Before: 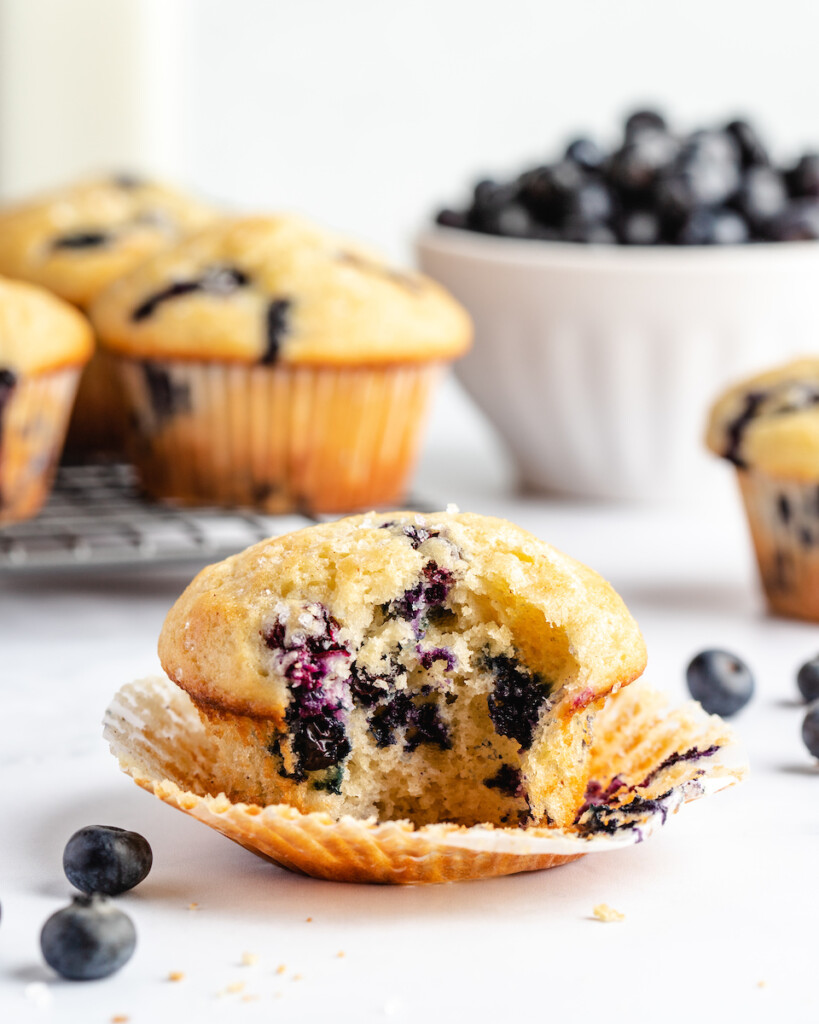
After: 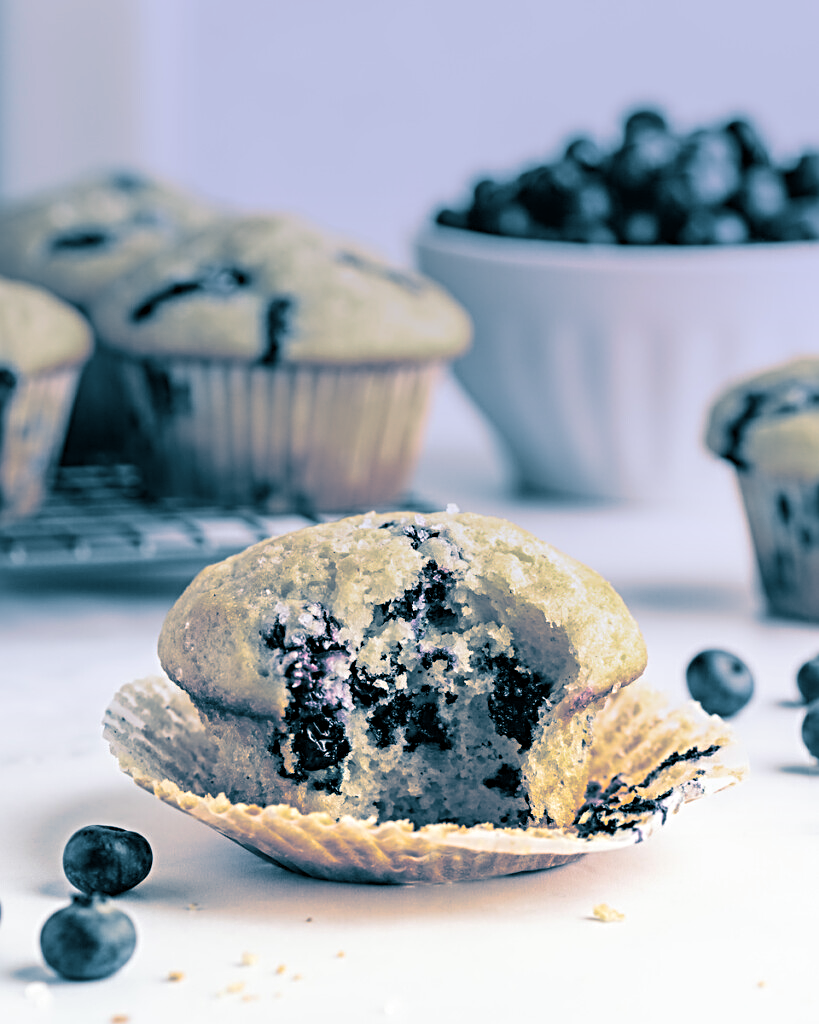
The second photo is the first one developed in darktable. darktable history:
graduated density: hue 238.83°, saturation 50%
split-toning: shadows › hue 212.4°, balance -70
sharpen: radius 4
